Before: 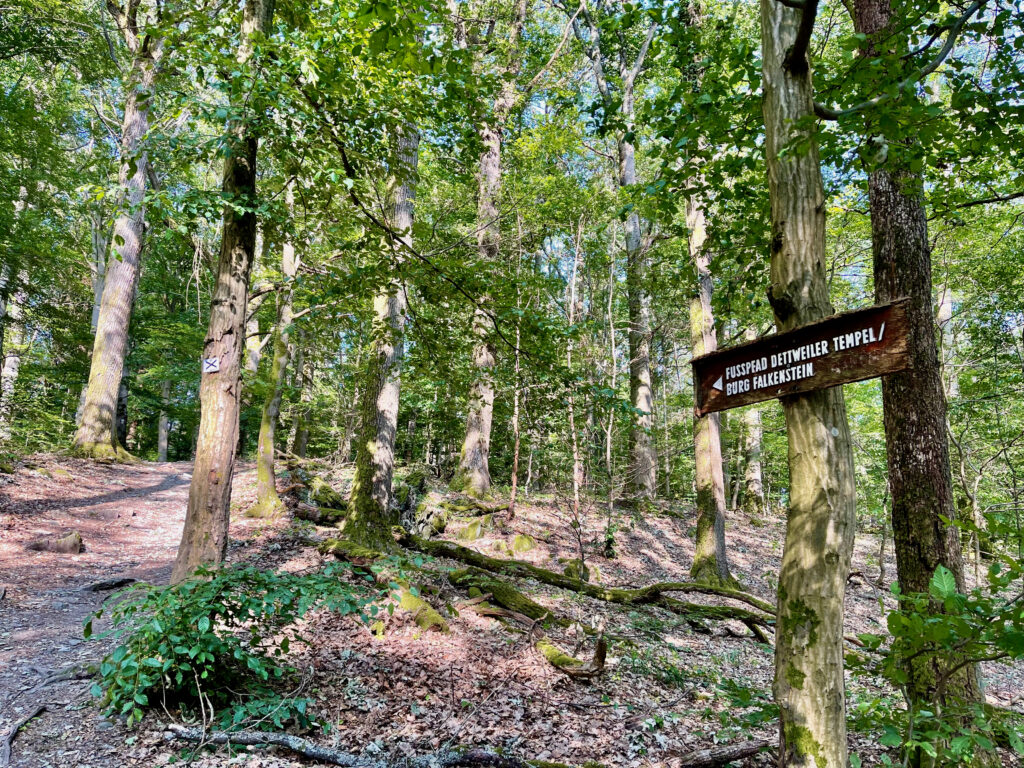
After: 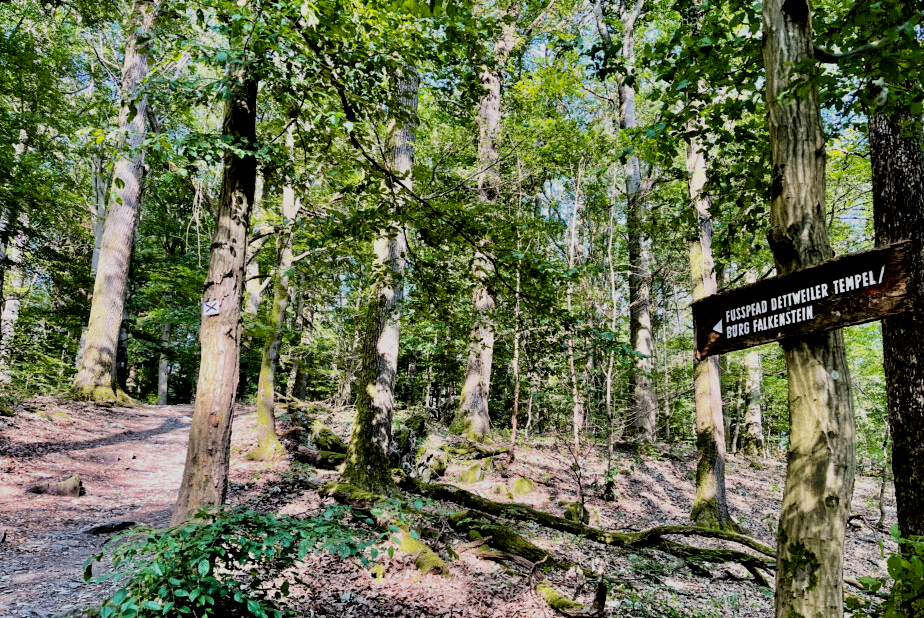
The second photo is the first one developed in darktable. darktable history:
crop: top 7.49%, right 9.717%, bottom 11.943%
filmic rgb: black relative exposure -5 EV, hardness 2.88, contrast 1.3, highlights saturation mix -30%
